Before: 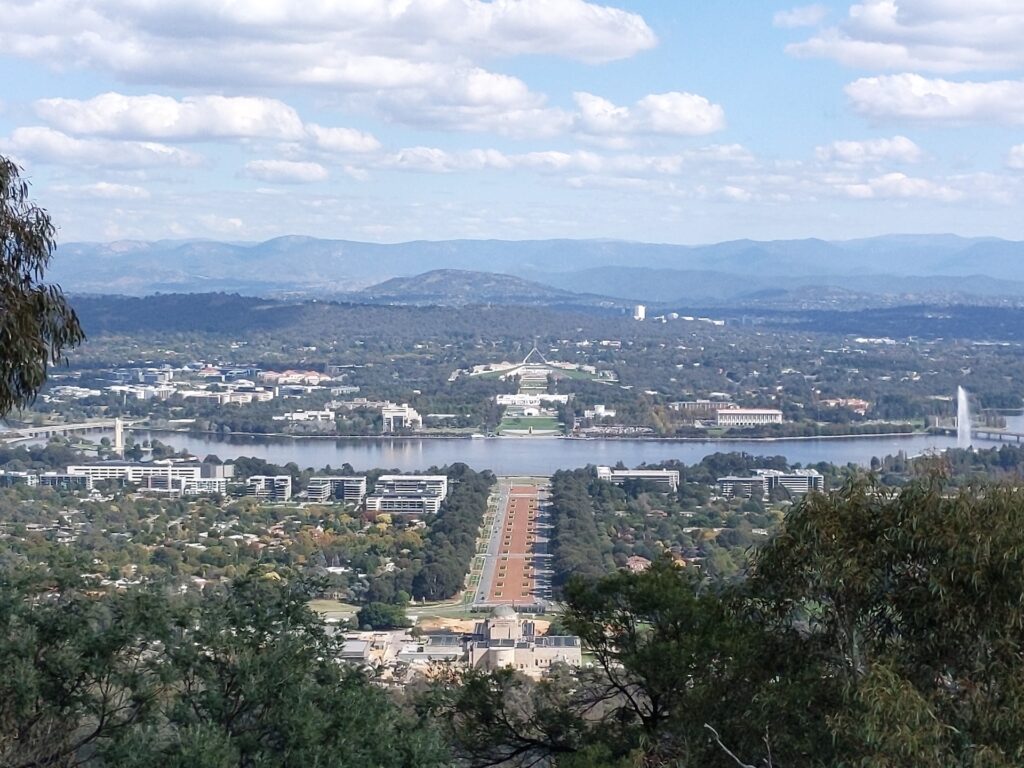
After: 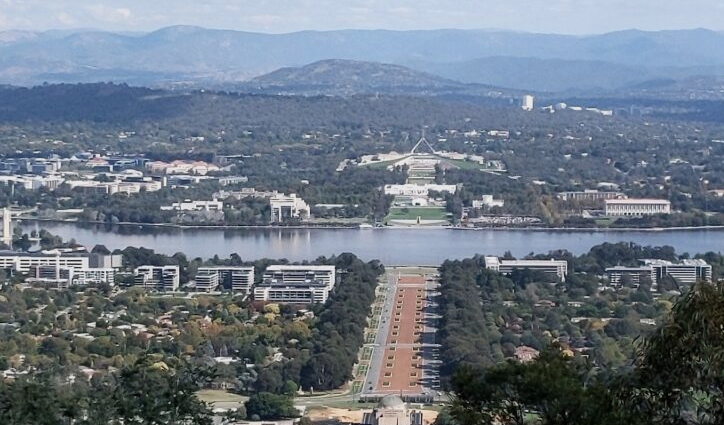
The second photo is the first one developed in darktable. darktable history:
filmic rgb: middle gray luminance 21.86%, black relative exposure -14.08 EV, white relative exposure 2.98 EV, target black luminance 0%, hardness 8.87, latitude 59.79%, contrast 1.211, highlights saturation mix 5.17%, shadows ↔ highlights balance 42.25%, color science v6 (2022)
crop: left 10.954%, top 27.434%, right 18.316%, bottom 17.219%
tone equalizer: -8 EV 0.235 EV, -7 EV 0.447 EV, -6 EV 0.431 EV, -5 EV 0.245 EV, -3 EV -0.275 EV, -2 EV -0.427 EV, -1 EV -0.396 EV, +0 EV -0.271 EV
